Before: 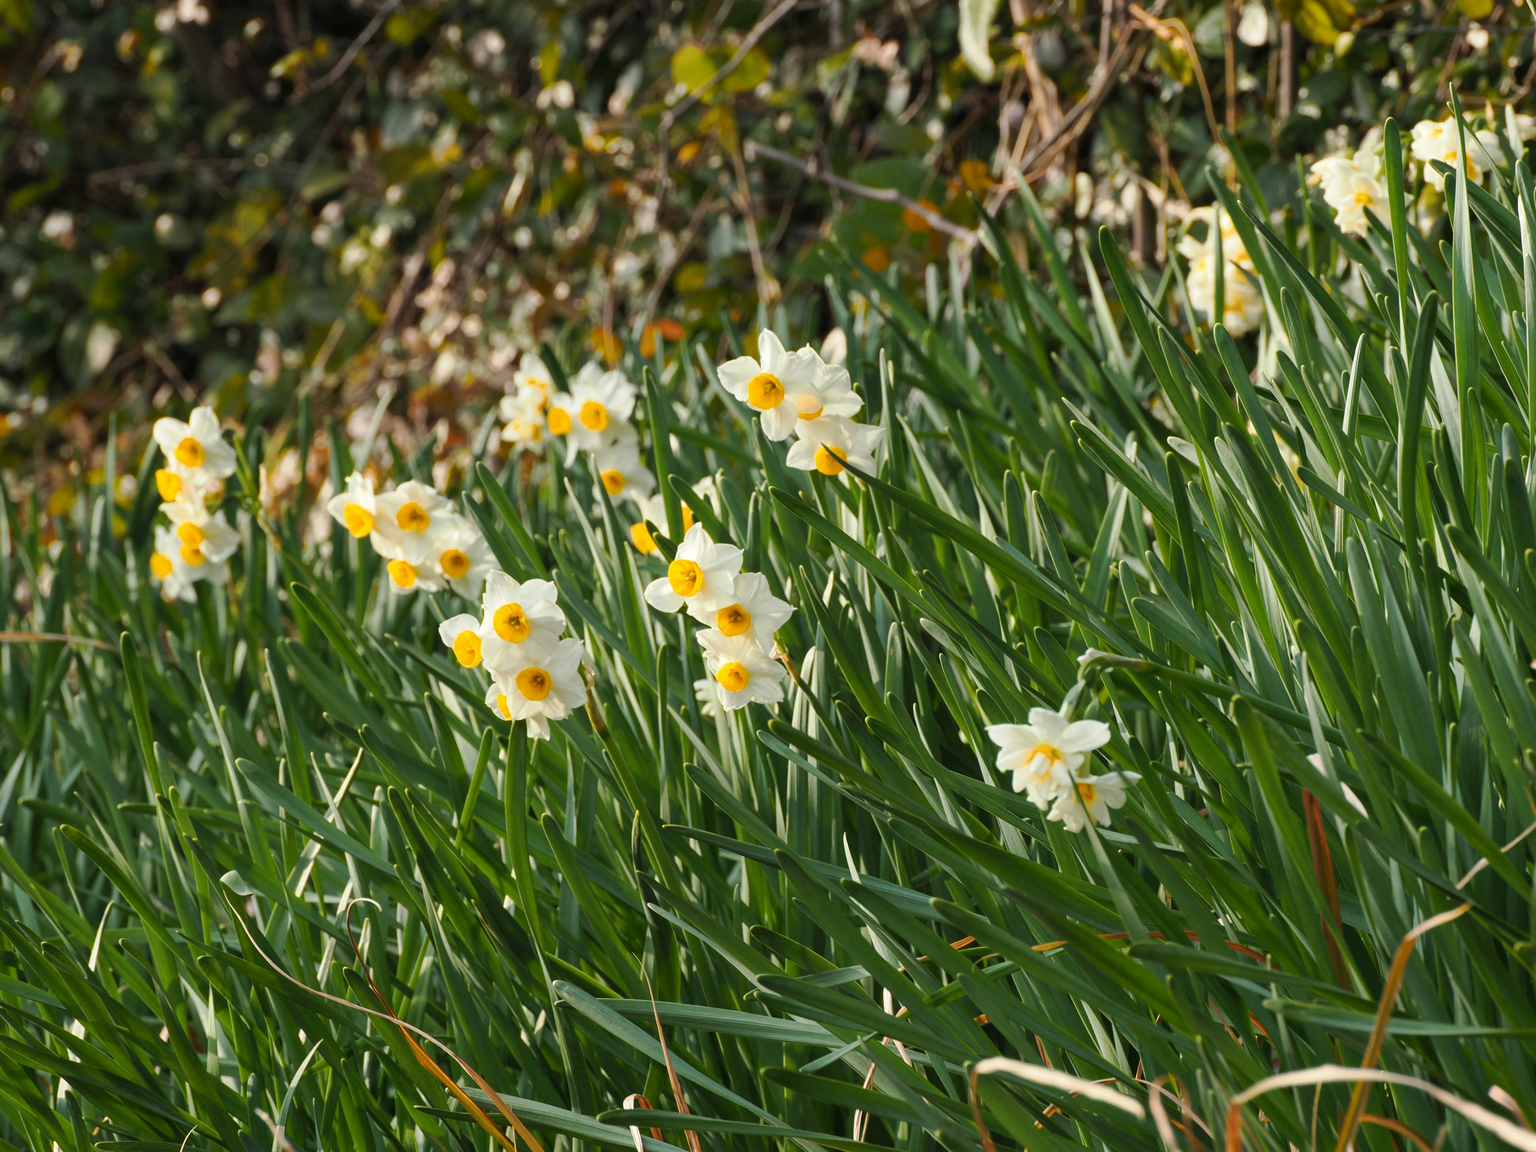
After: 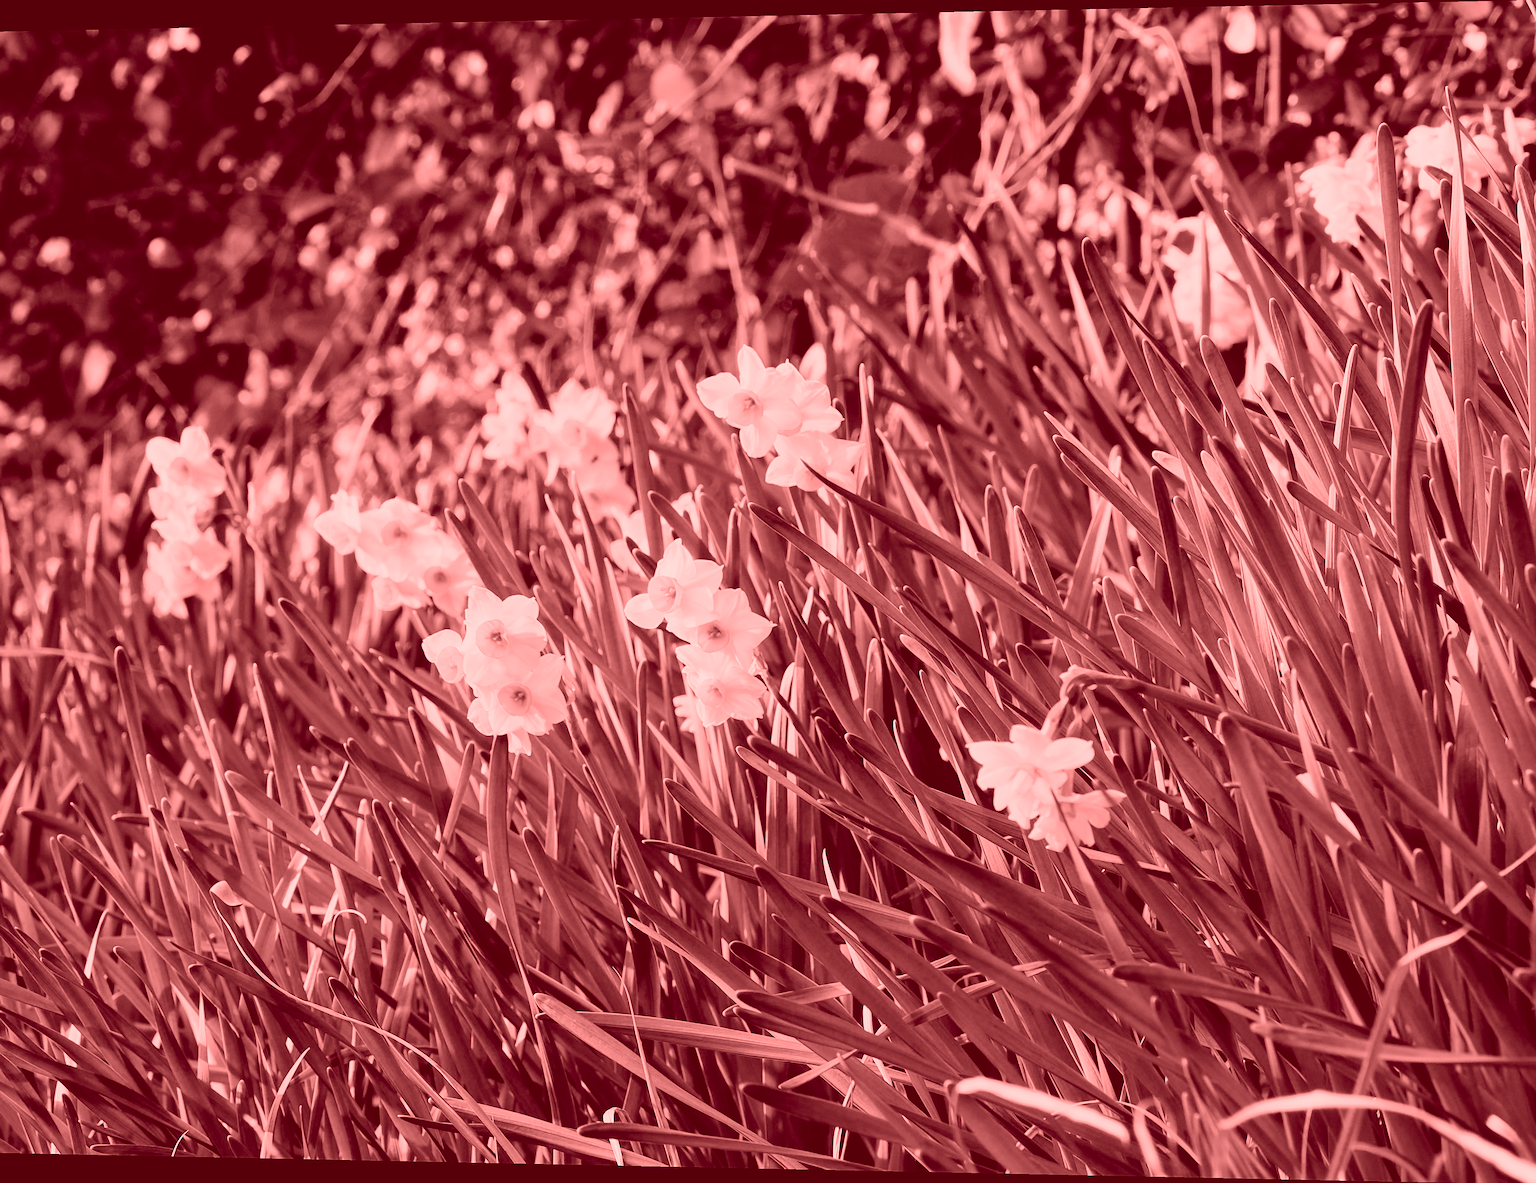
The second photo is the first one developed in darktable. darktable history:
sharpen: on, module defaults
rotate and perspective: lens shift (horizontal) -0.055, automatic cropping off
colorize: saturation 60%, source mix 100%
filmic rgb: black relative exposure -4.58 EV, white relative exposure 4.8 EV, threshold 3 EV, hardness 2.36, latitude 36.07%, contrast 1.048, highlights saturation mix 1.32%, shadows ↔ highlights balance 1.25%, color science v4 (2020), enable highlight reconstruction true
